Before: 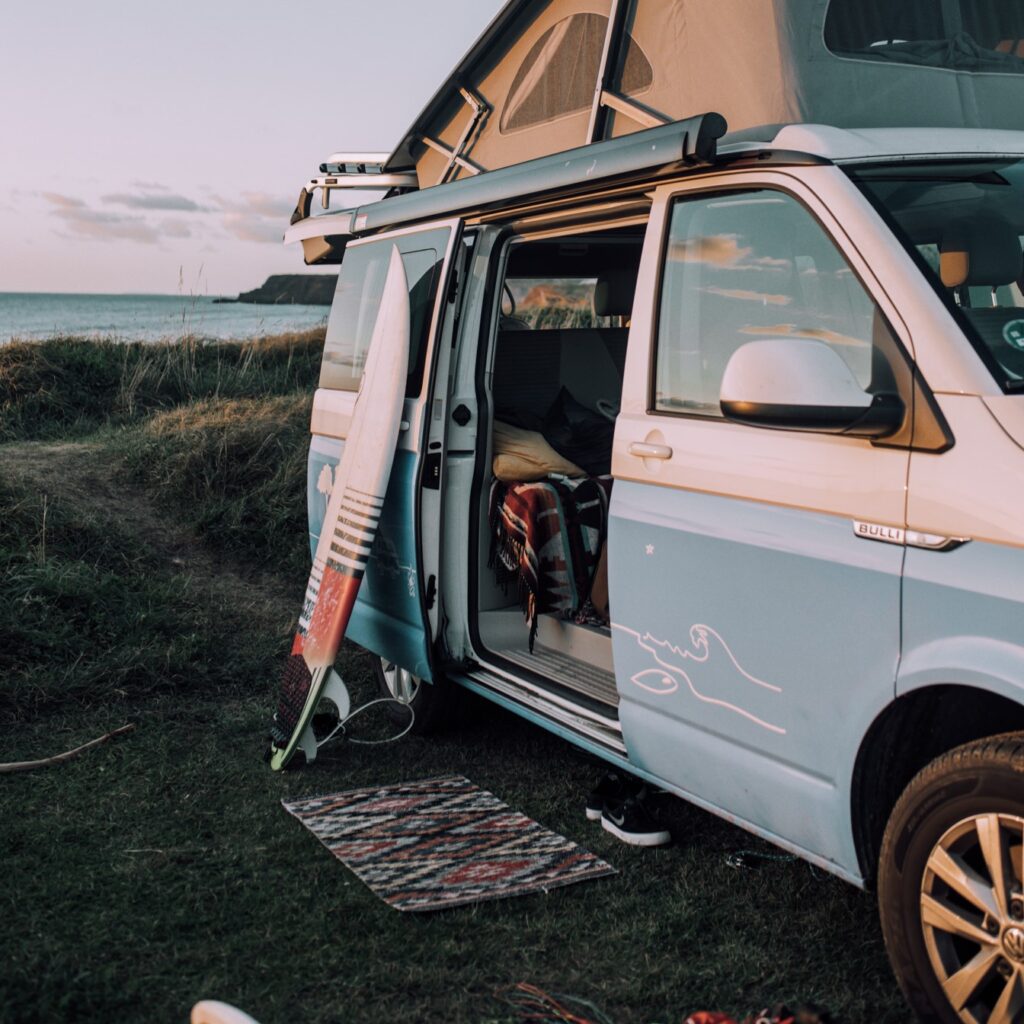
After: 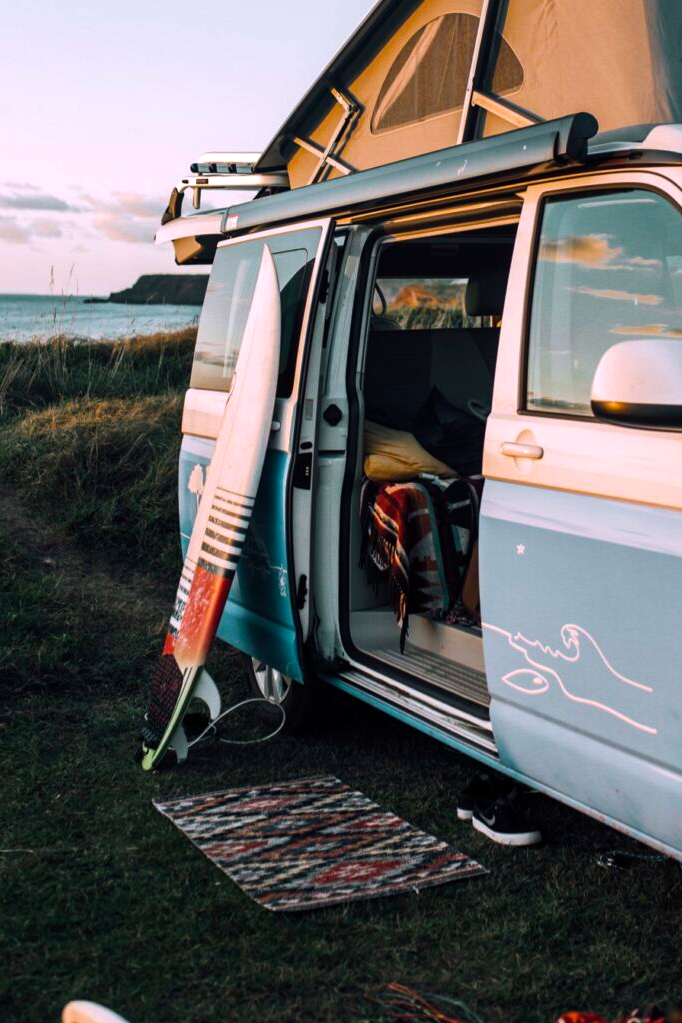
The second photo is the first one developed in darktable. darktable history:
crop and rotate: left 12.673%, right 20.66%
color balance rgb: linear chroma grading › global chroma 9%, perceptual saturation grading › global saturation 36%, perceptual brilliance grading › global brilliance 15%, perceptual brilliance grading › shadows -35%, global vibrance 15%
